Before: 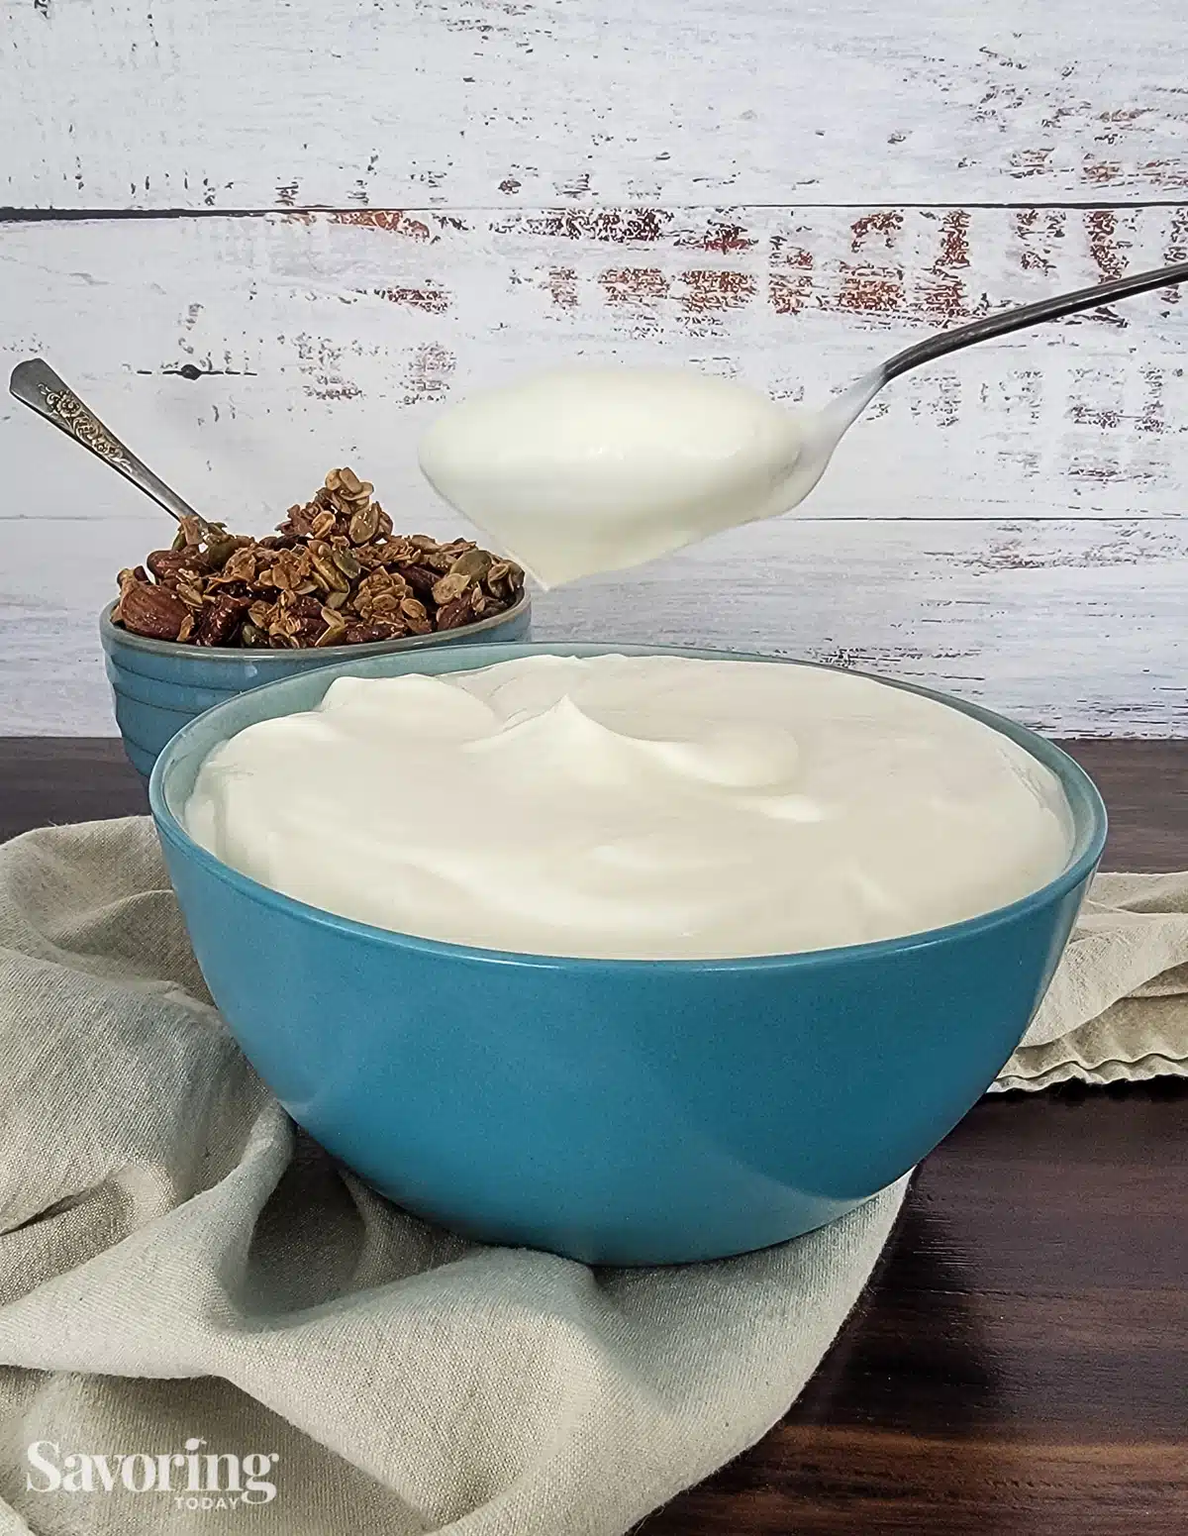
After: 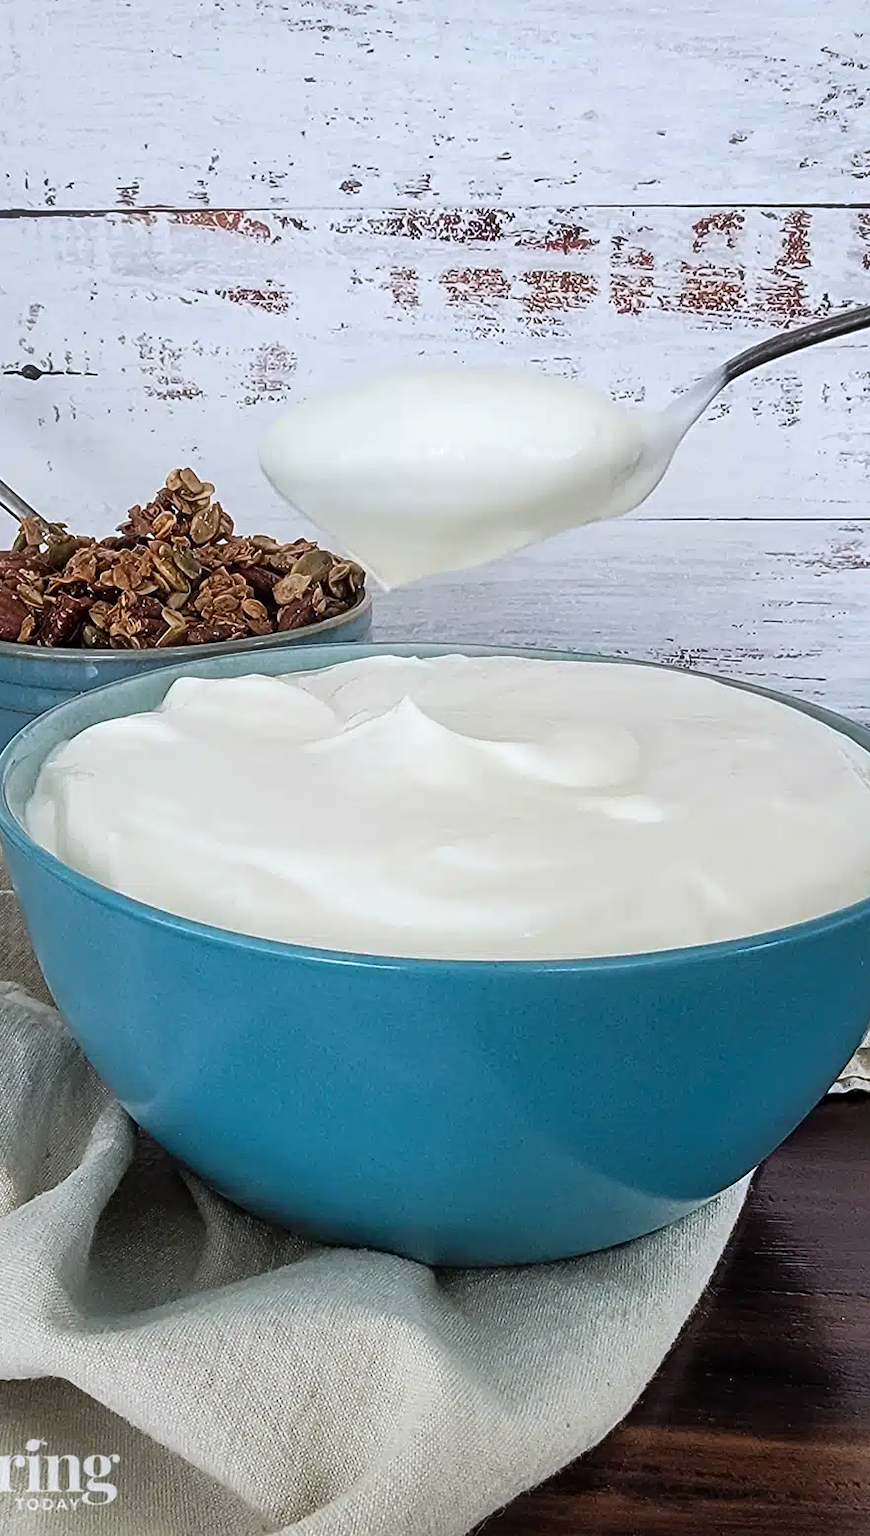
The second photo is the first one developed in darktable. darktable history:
crop: left 13.443%, right 13.31%
color correction: highlights a* -0.772, highlights b* -8.92
exposure: exposure 0.02 EV, compensate highlight preservation false
